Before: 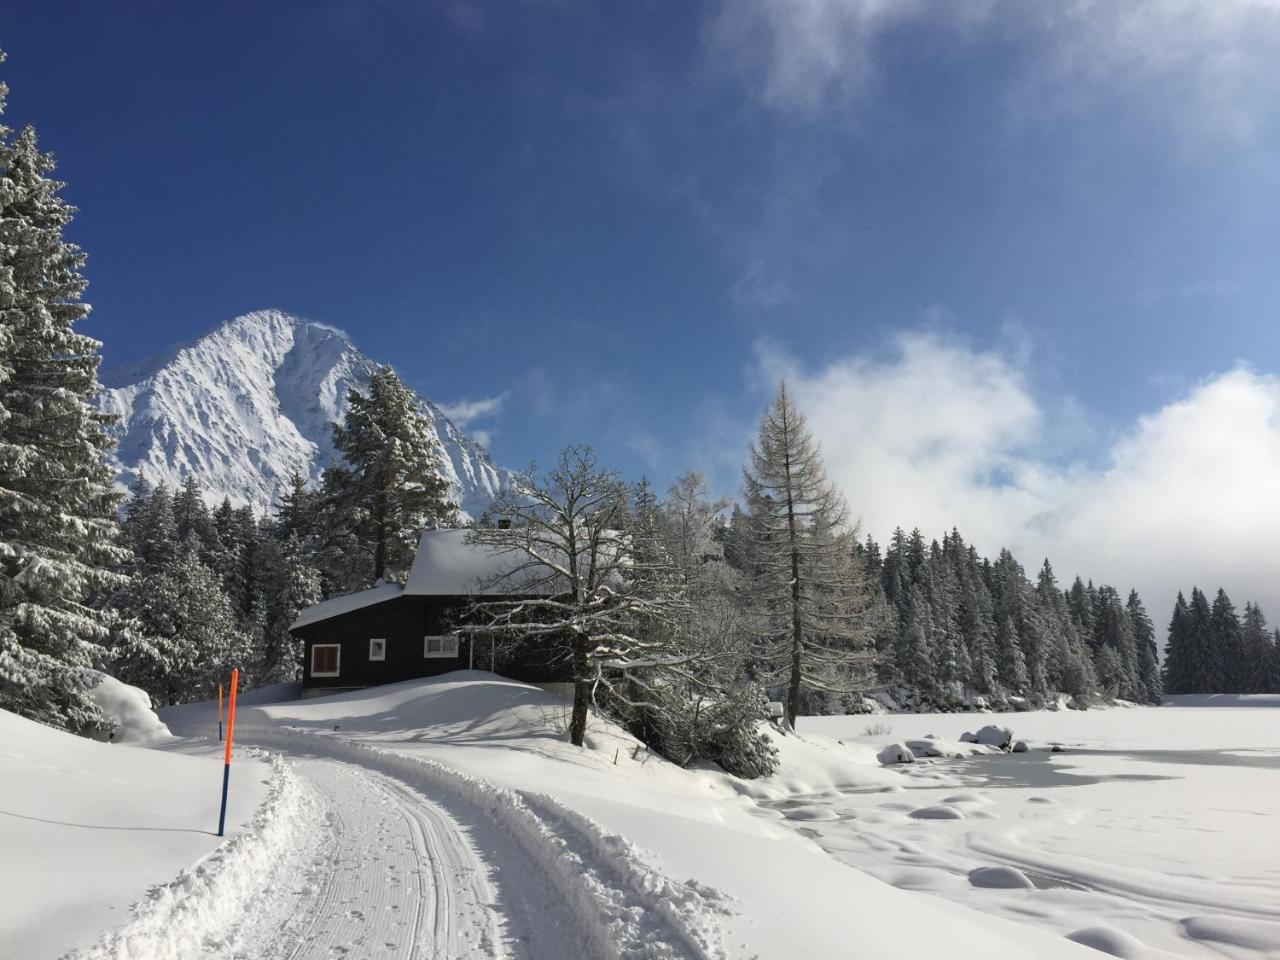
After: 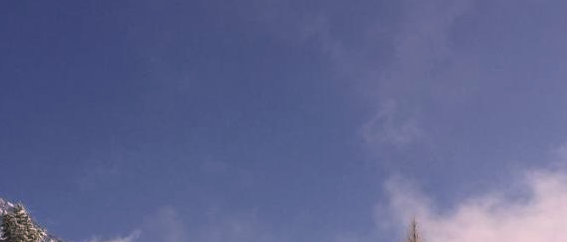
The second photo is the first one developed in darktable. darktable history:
crop: left 28.852%, top 16.821%, right 26.82%, bottom 57.965%
color correction: highlights a* 14.58, highlights b* 4.69
